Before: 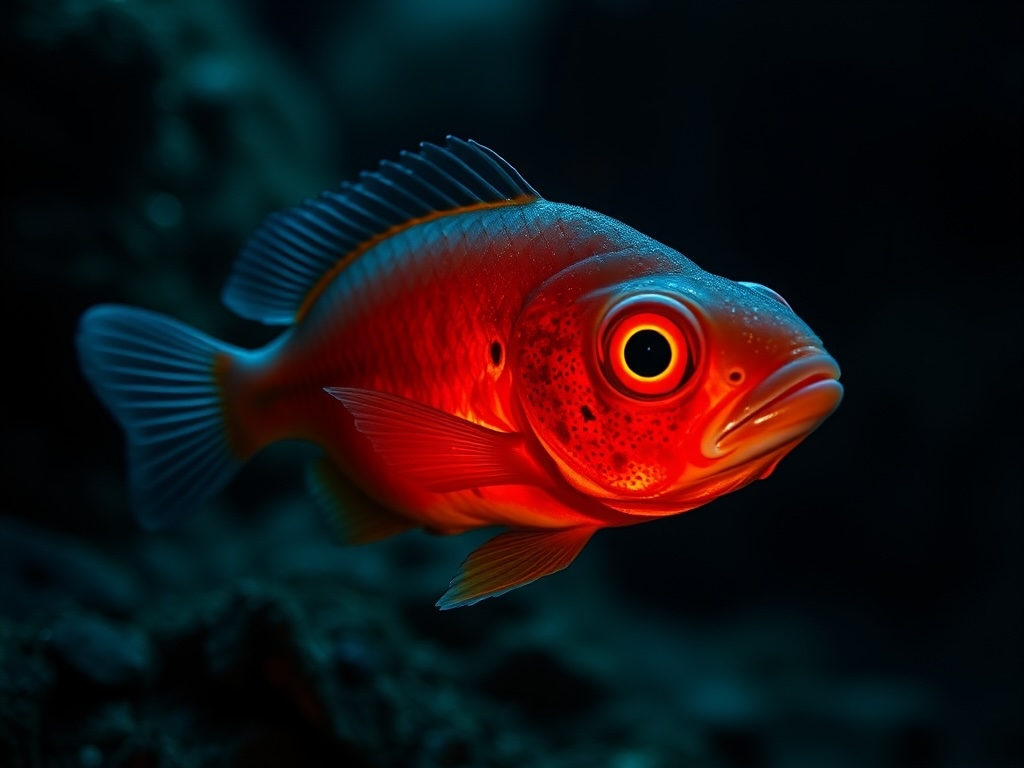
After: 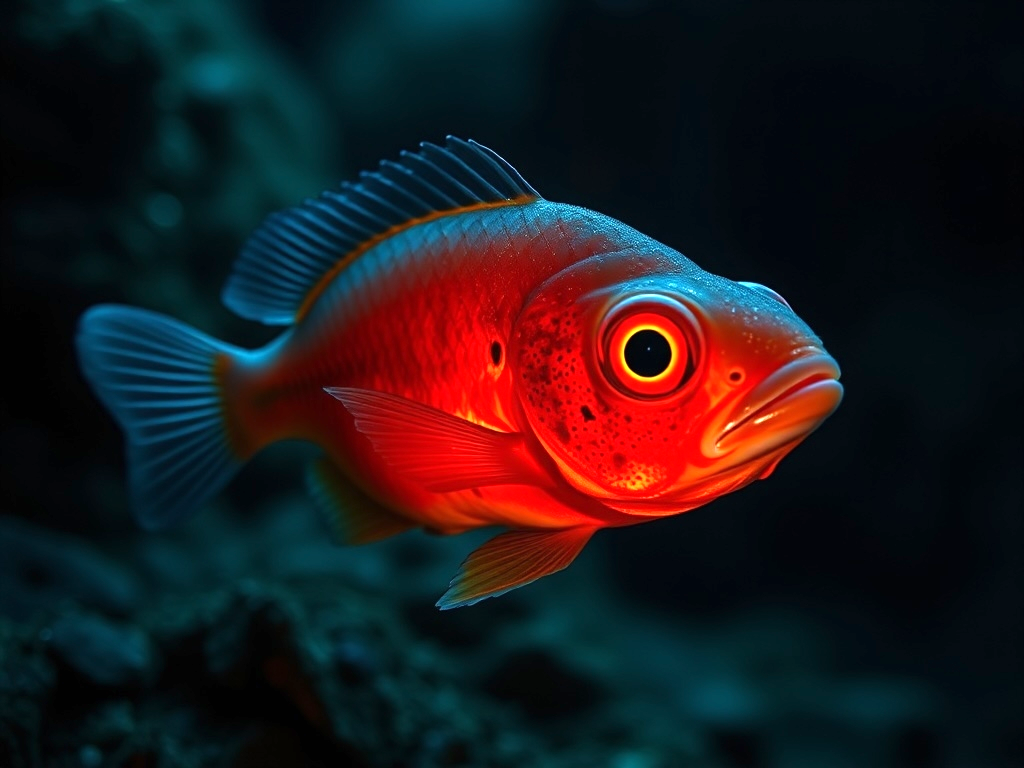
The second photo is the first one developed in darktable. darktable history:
exposure: black level correction 0, exposure 0.7 EV, compensate exposure bias true, compensate highlight preservation false
white balance: red 1, blue 1
